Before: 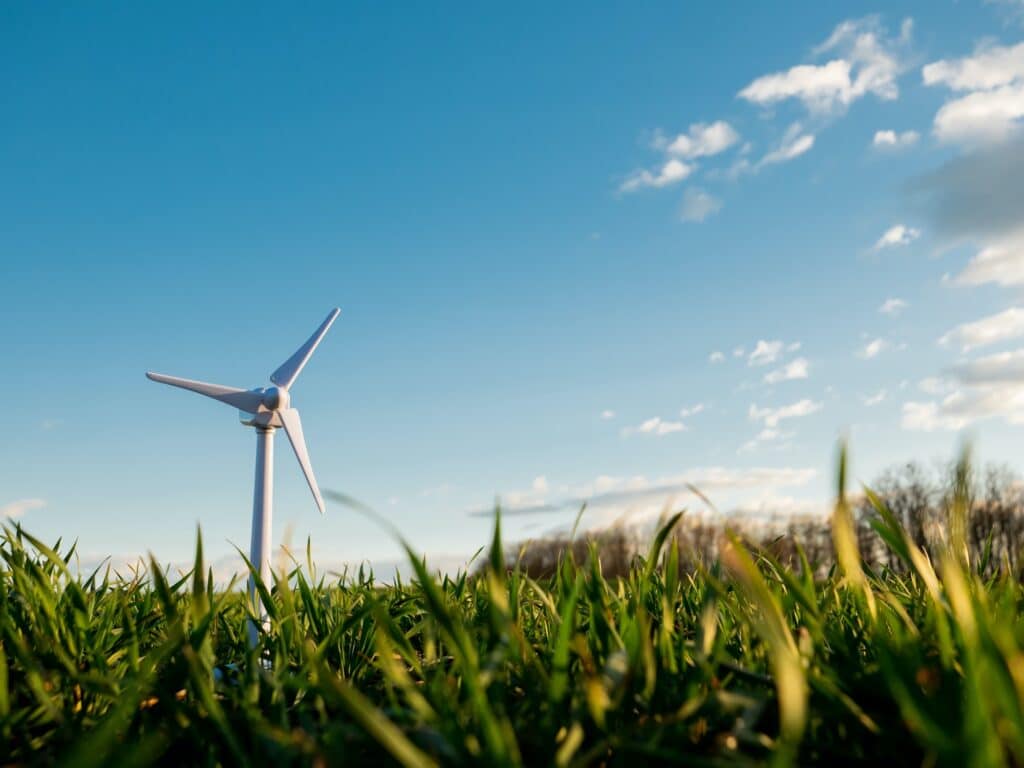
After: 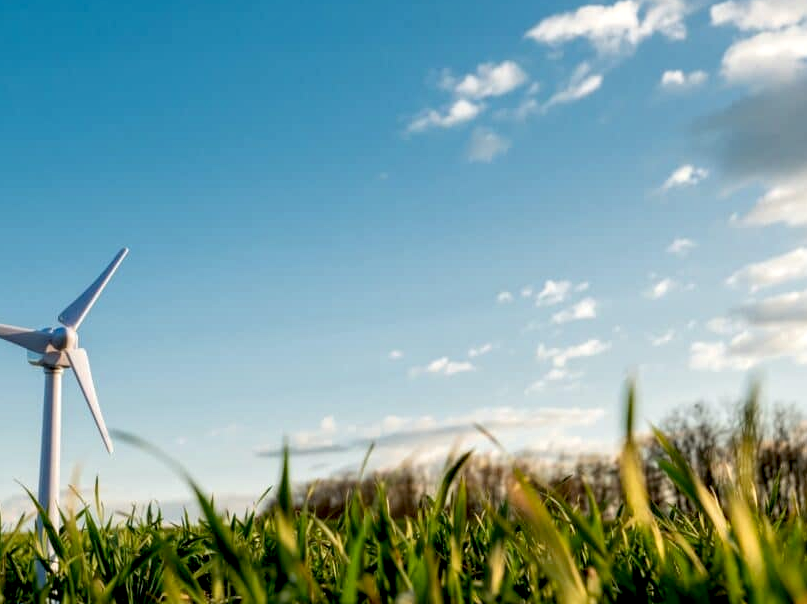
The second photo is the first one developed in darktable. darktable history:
exposure: black level correction 0.009, compensate highlight preservation false
local contrast: detail 130%
white balance: red 1, blue 1
crop and rotate: left 20.74%, top 7.912%, right 0.375%, bottom 13.378%
